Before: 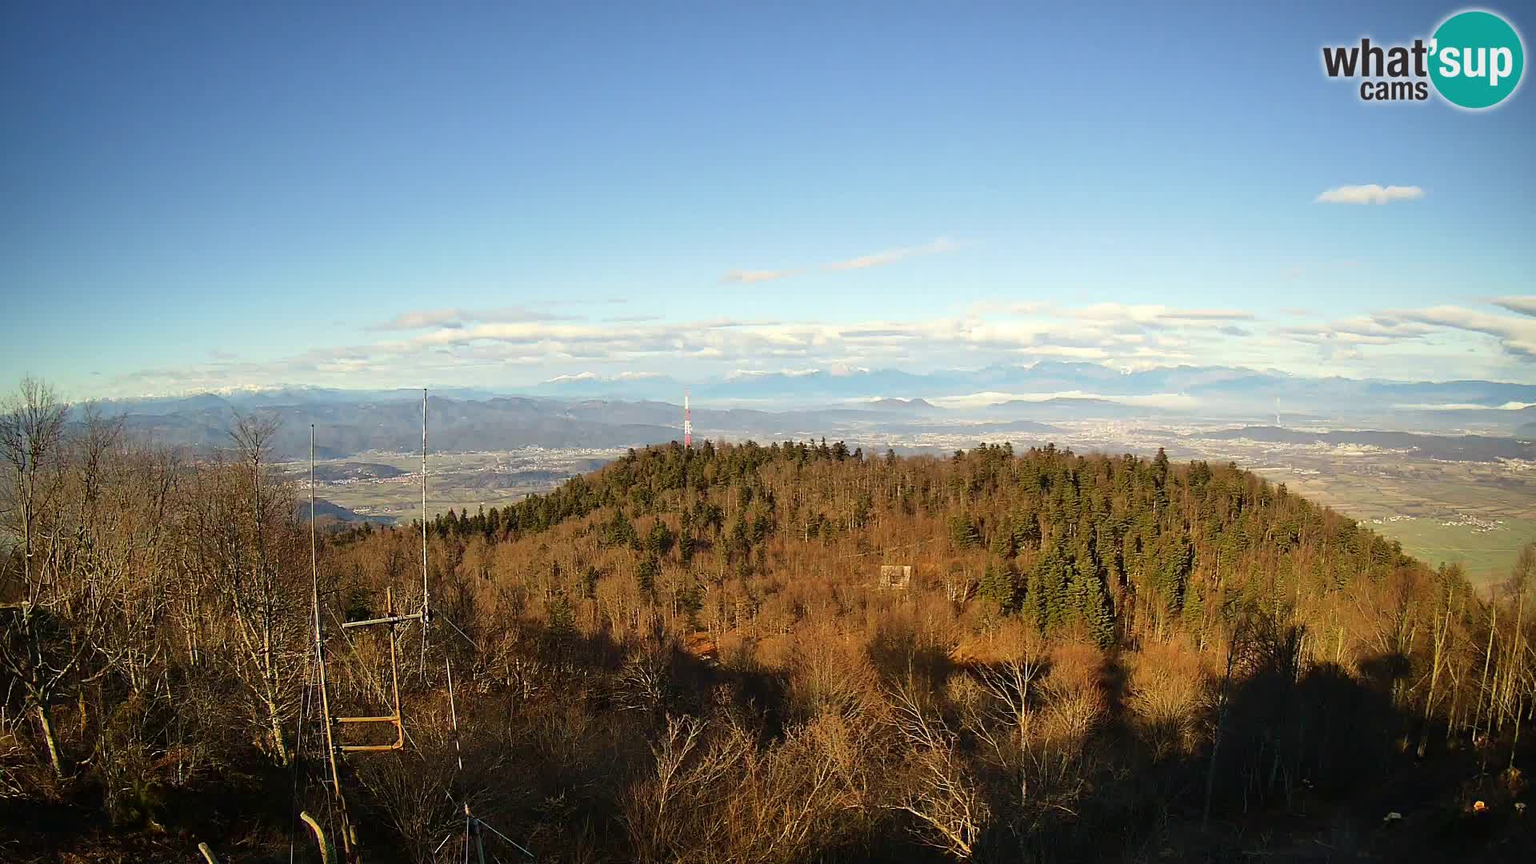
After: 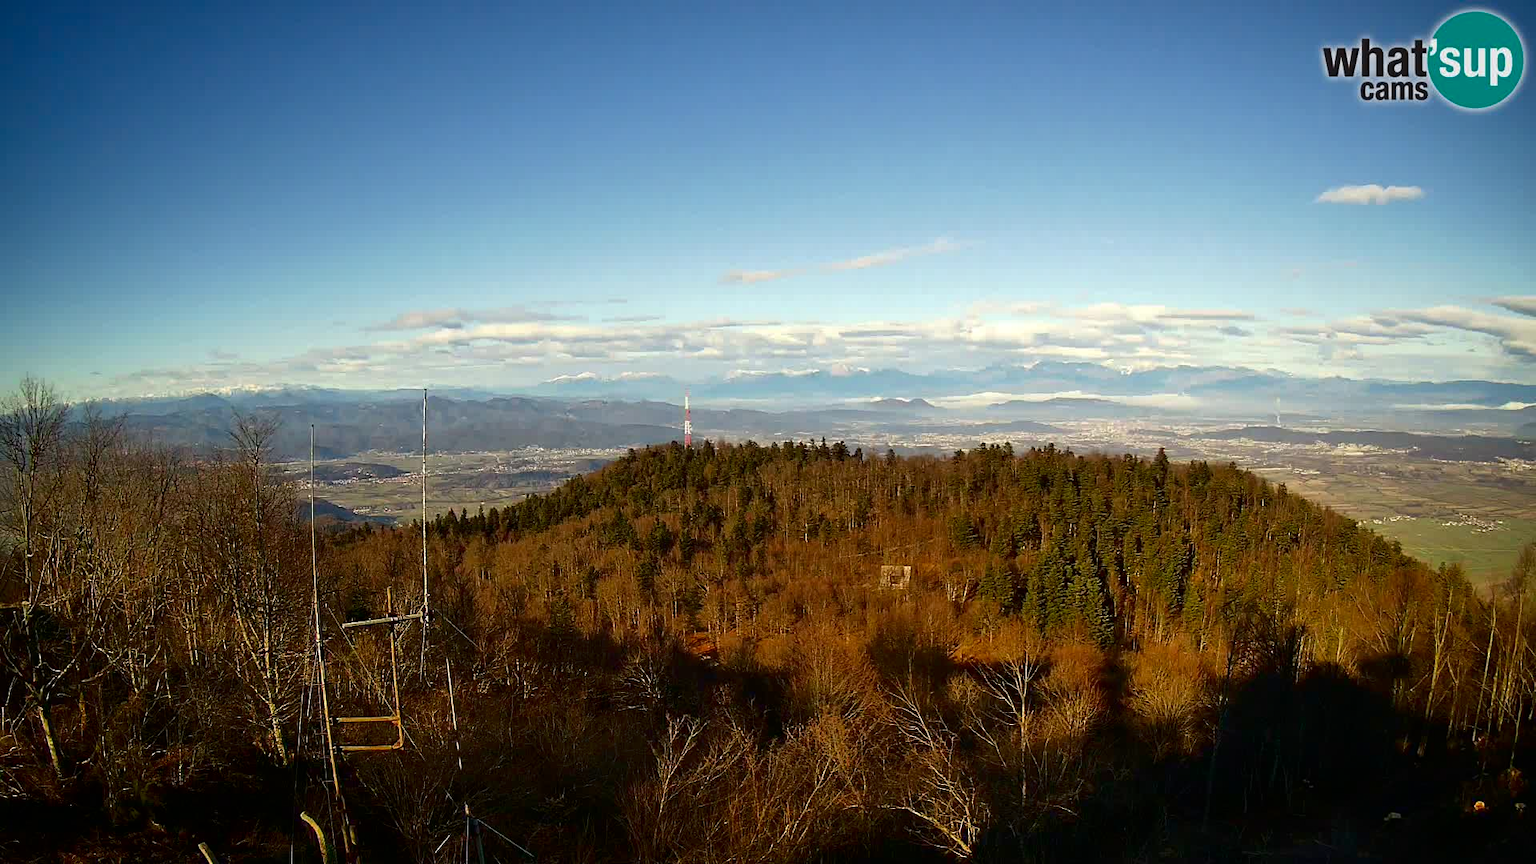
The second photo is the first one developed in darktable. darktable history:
tone equalizer: edges refinement/feathering 500, mask exposure compensation -1.24 EV, preserve details no
contrast brightness saturation: brightness -0.216, saturation 0.08
